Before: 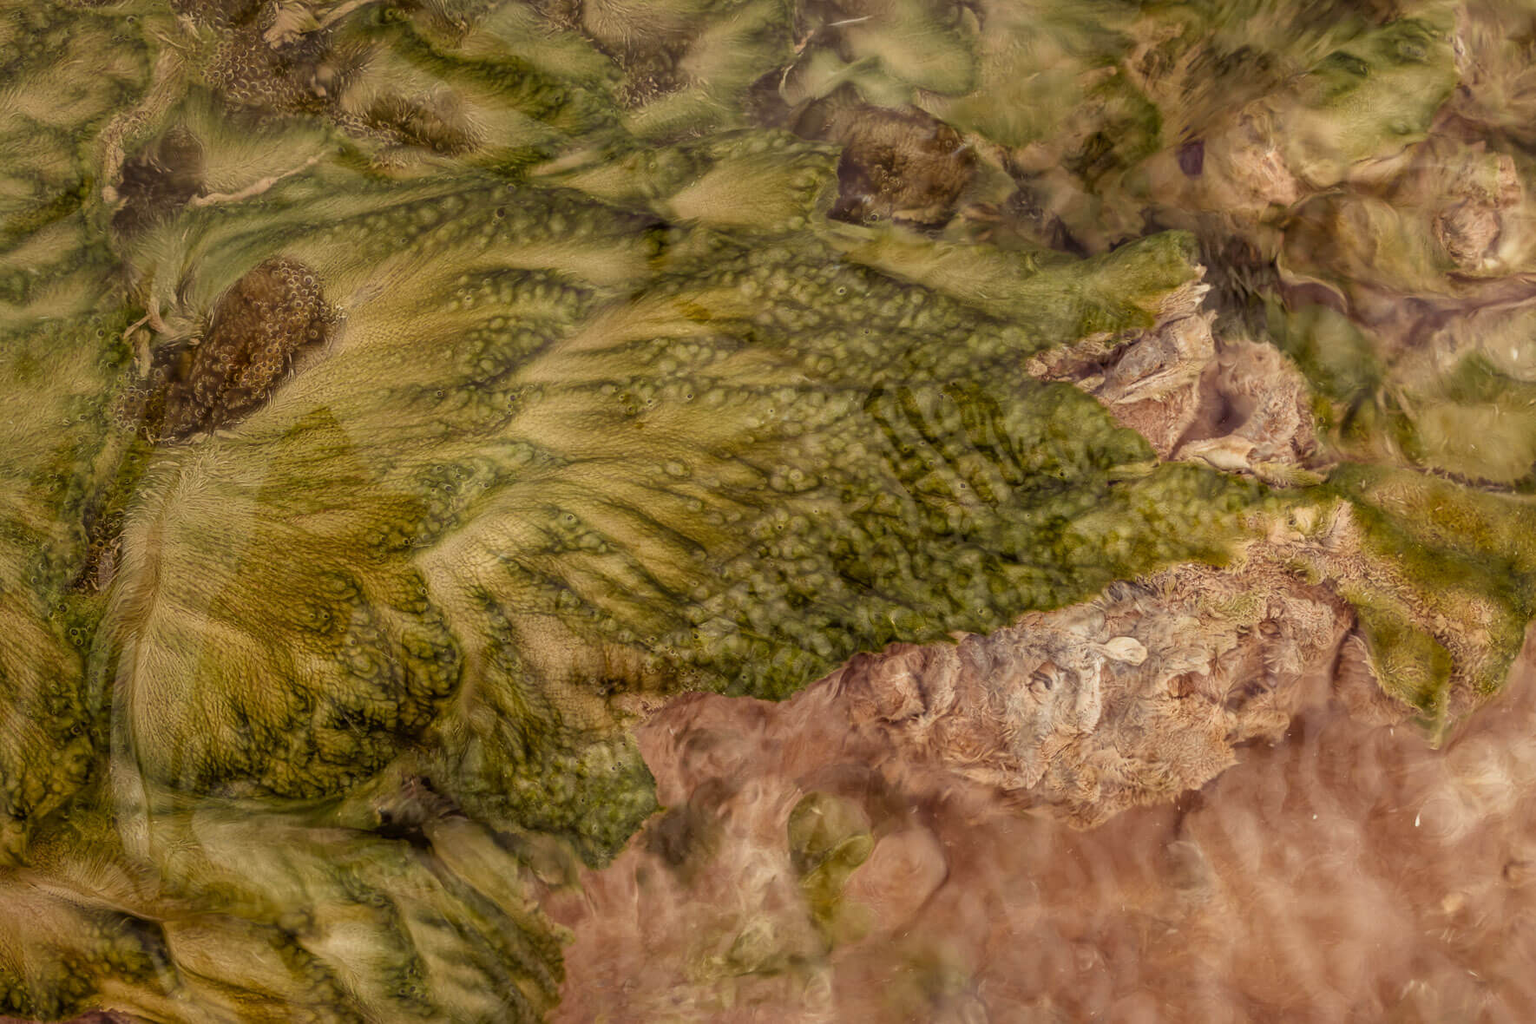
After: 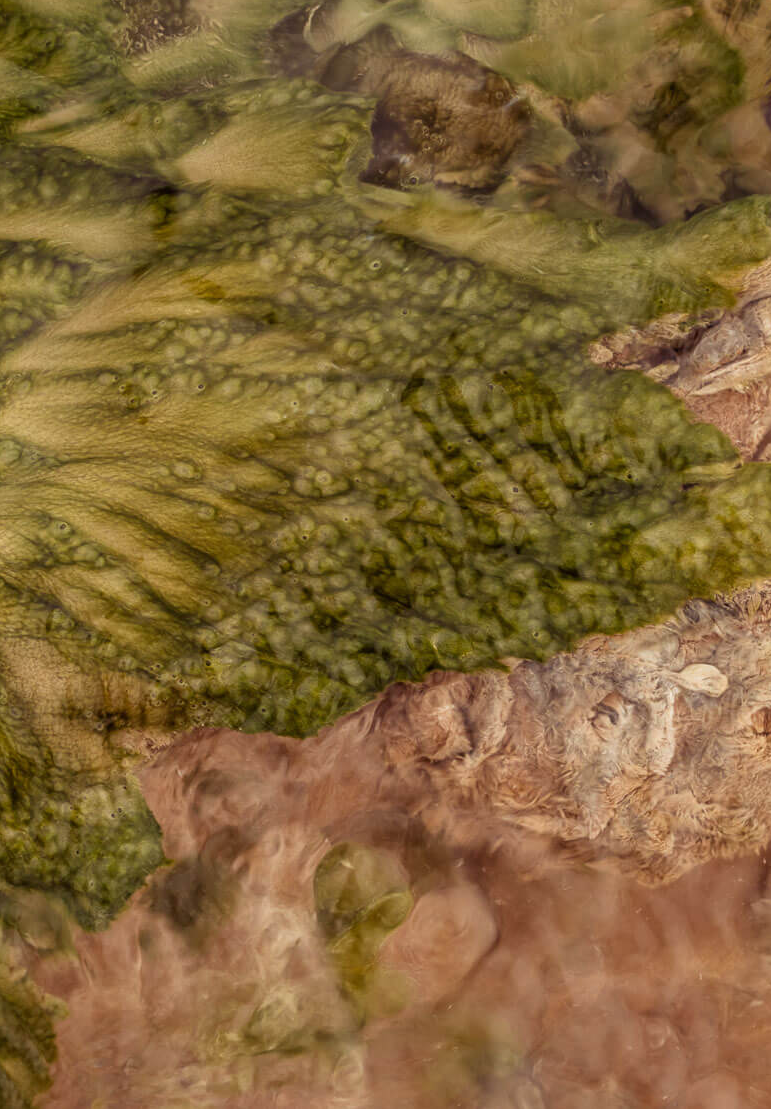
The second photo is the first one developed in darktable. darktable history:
crop: left 33.58%, top 5.991%, right 22.856%
